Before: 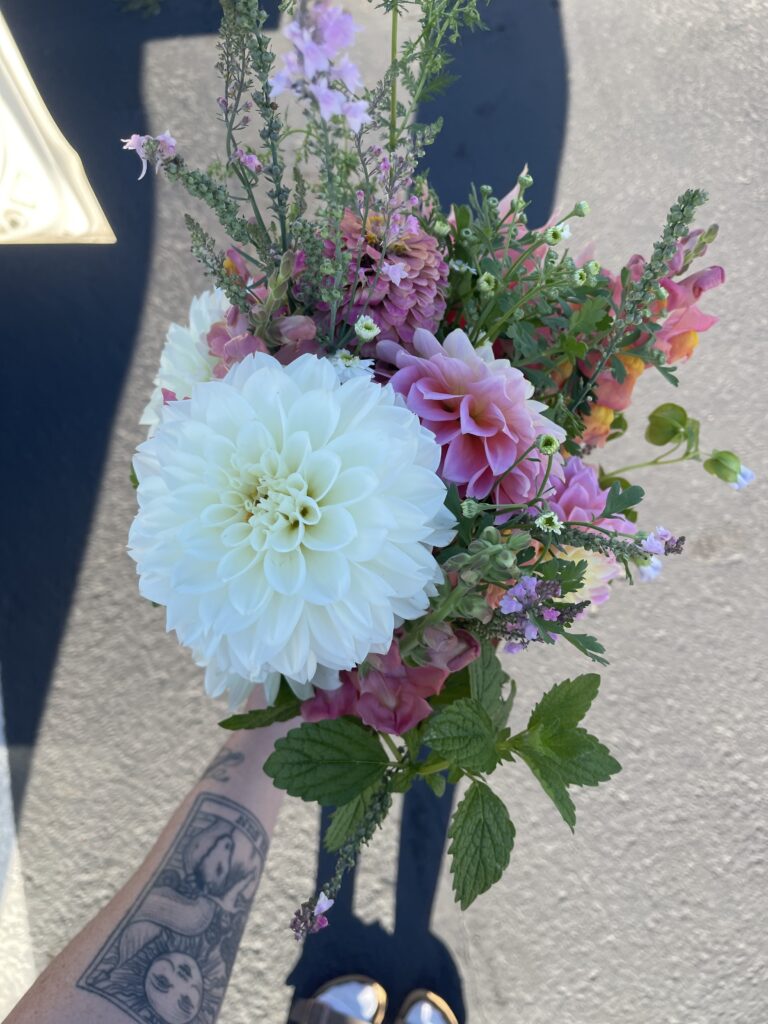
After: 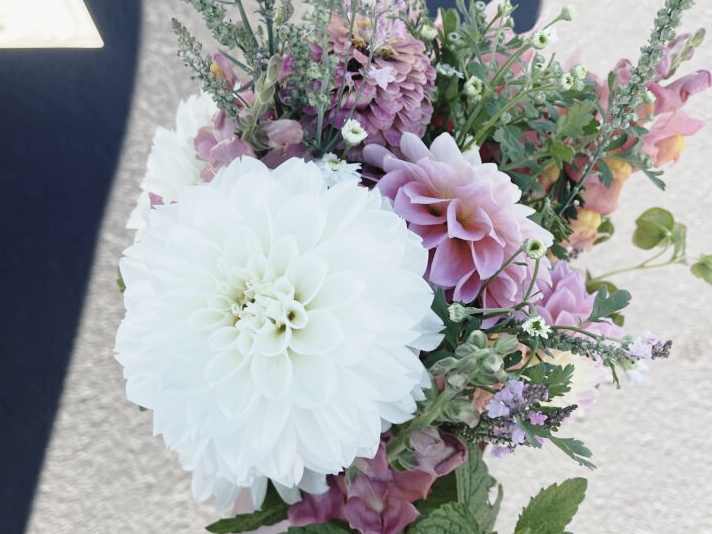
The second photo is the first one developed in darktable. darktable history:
crop: left 1.744%, top 19.225%, right 5.069%, bottom 28.357%
contrast brightness saturation: contrast -0.05, saturation -0.41
base curve: curves: ch0 [(0, 0) (0.028, 0.03) (0.121, 0.232) (0.46, 0.748) (0.859, 0.968) (1, 1)], preserve colors none
